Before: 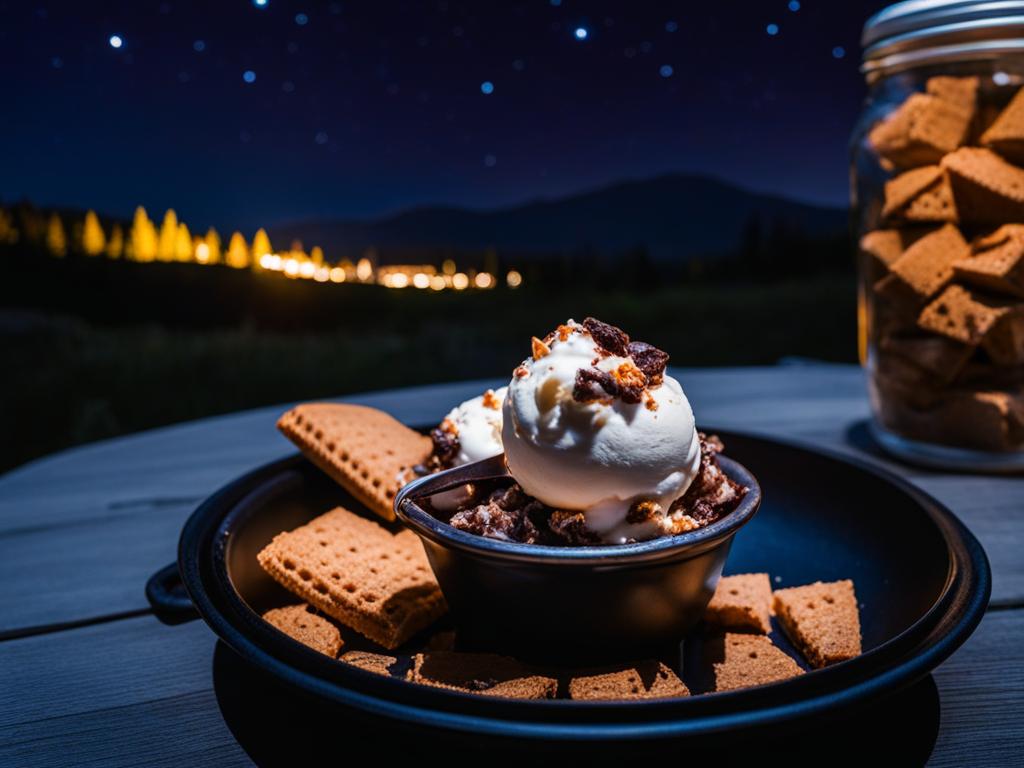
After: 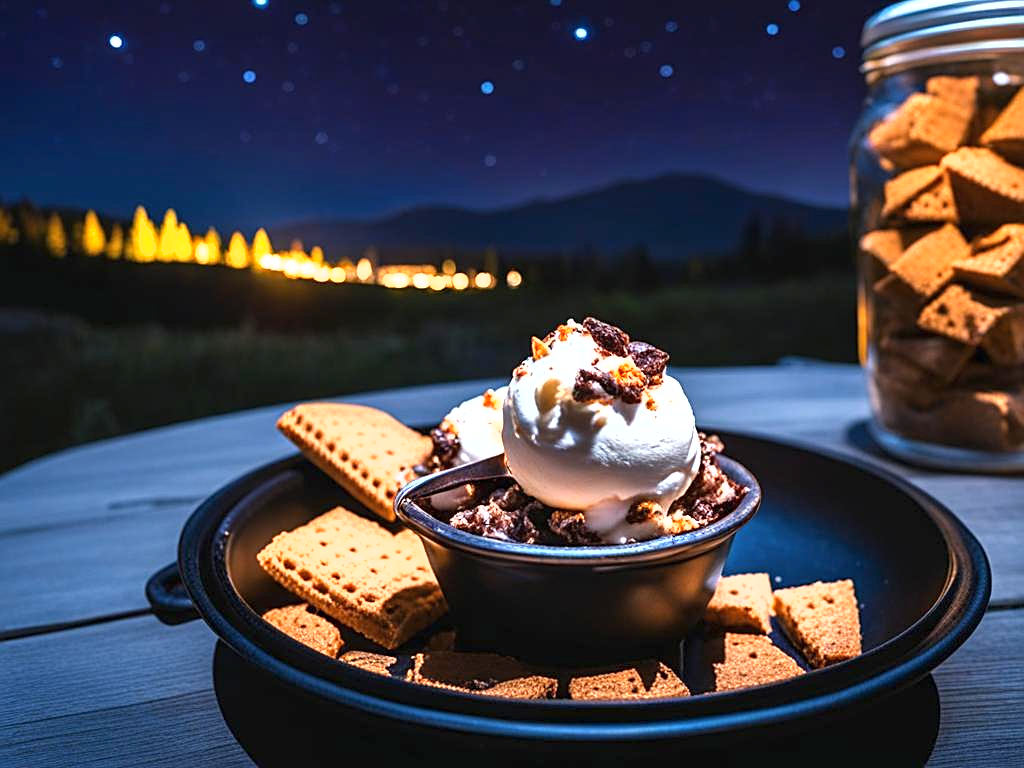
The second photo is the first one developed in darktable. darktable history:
sharpen: on, module defaults
tone curve: color space Lab, linked channels, preserve colors none
exposure: black level correction 0, exposure 1.2 EV, compensate highlight preservation false
shadows and highlights: shadows 25.8, highlights -23.59
